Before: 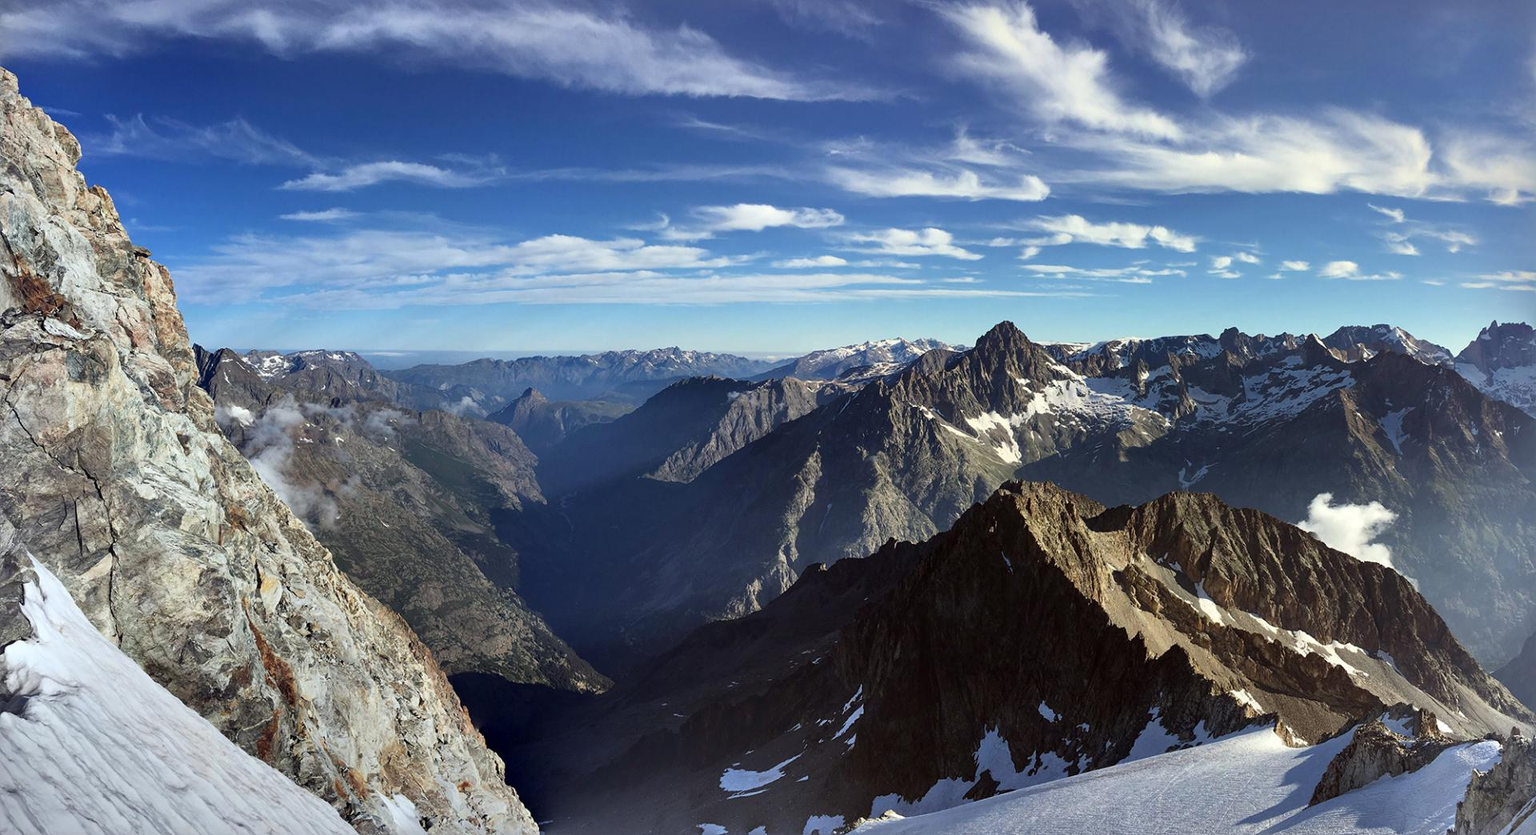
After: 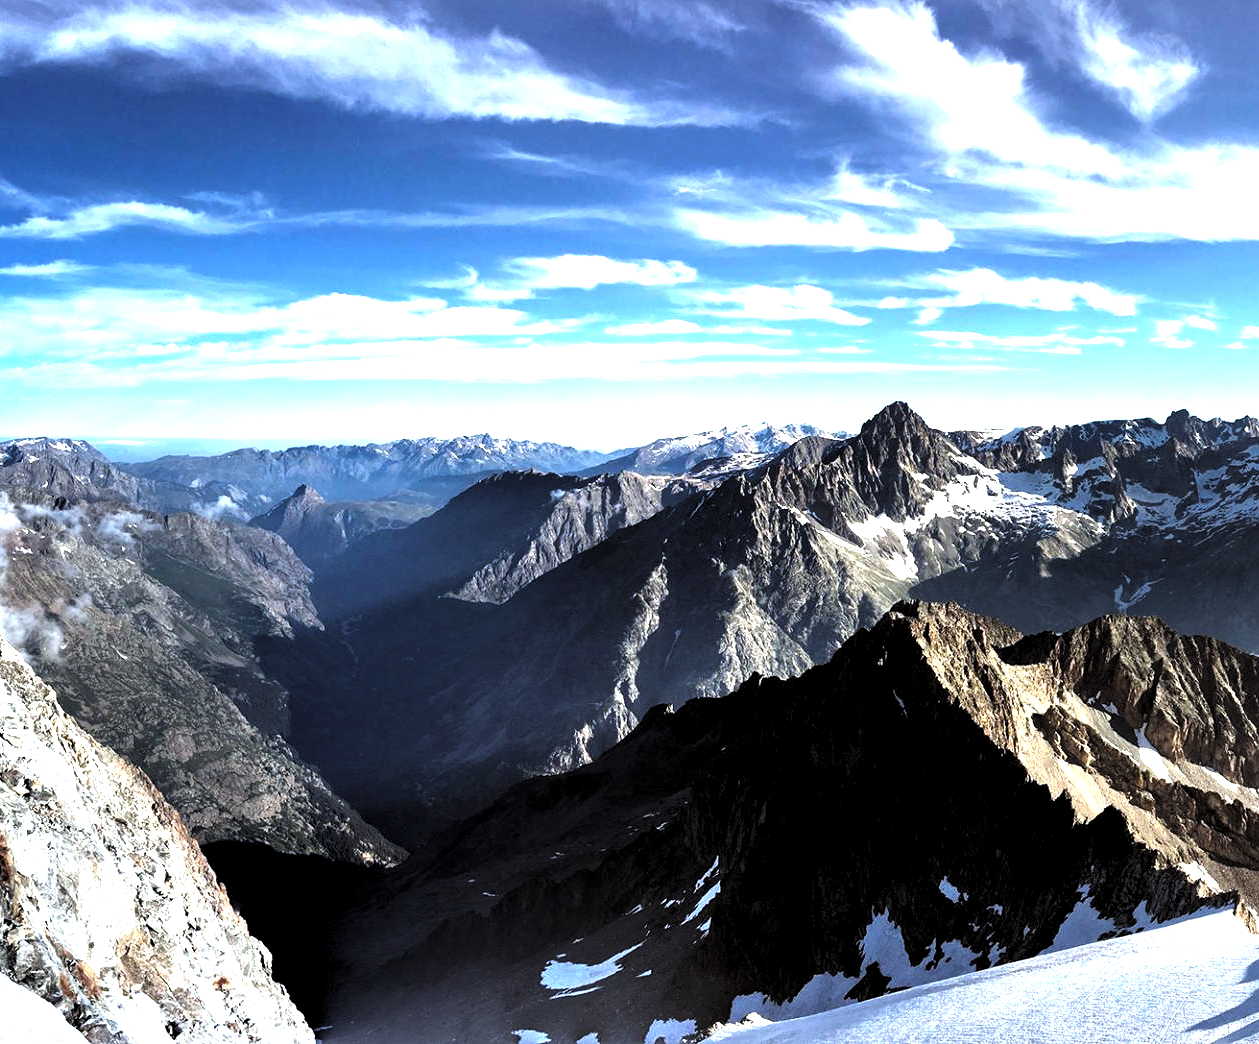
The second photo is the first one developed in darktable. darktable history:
crop and rotate: left 18.699%, right 15.683%
color correction: highlights a* -0.692, highlights b* -9.1
exposure: black level correction 0, exposure 1.001 EV, compensate highlight preservation false
levels: levels [0.129, 0.519, 0.867]
